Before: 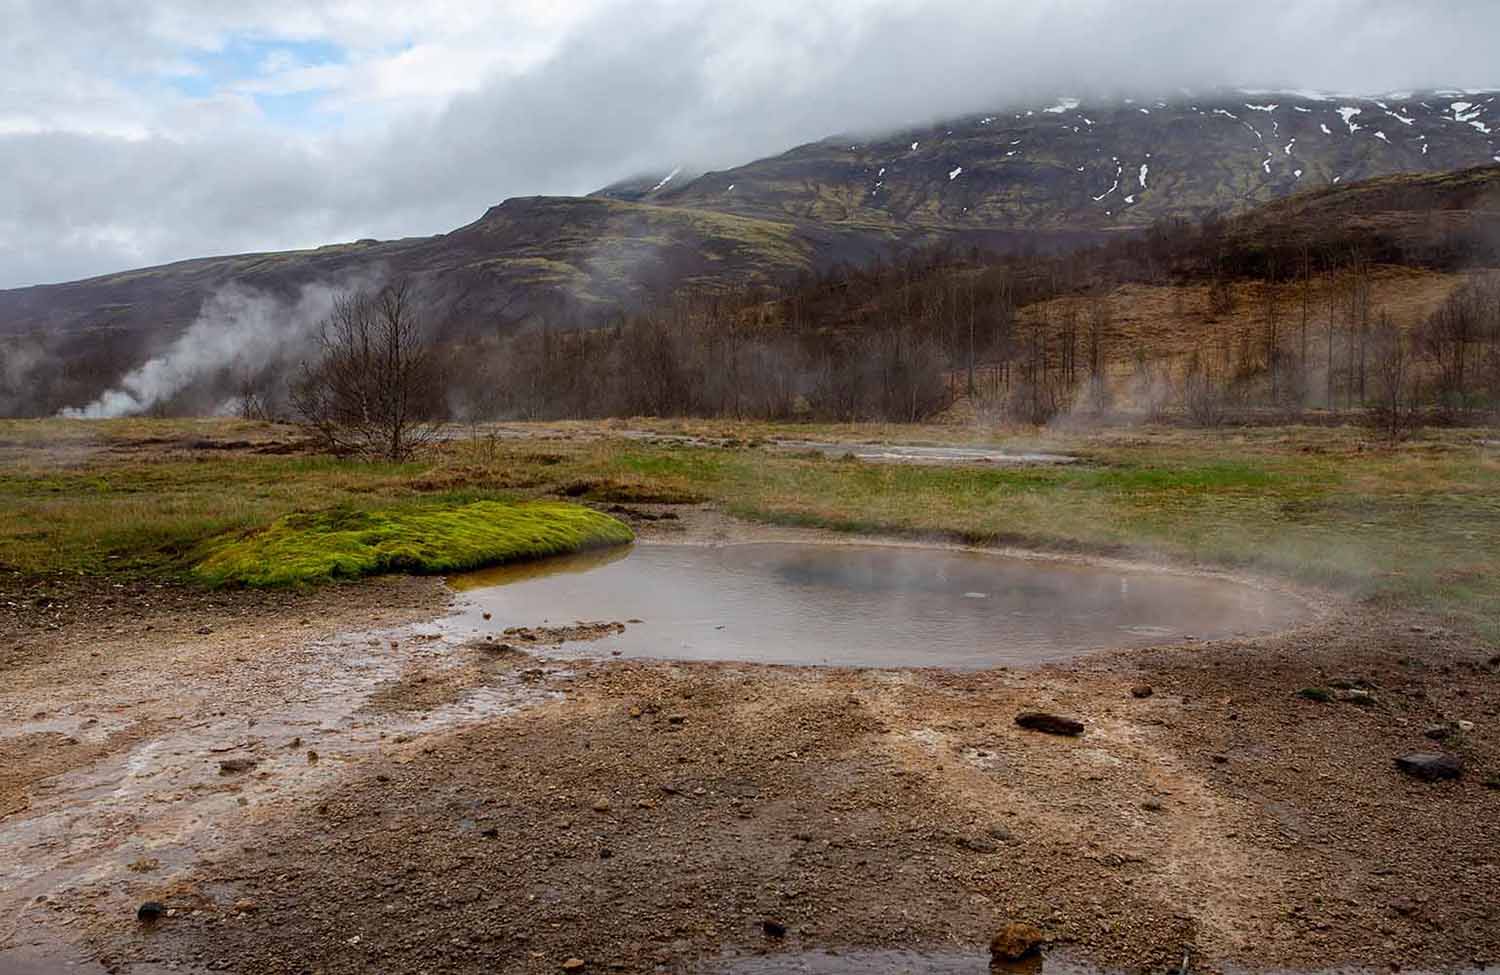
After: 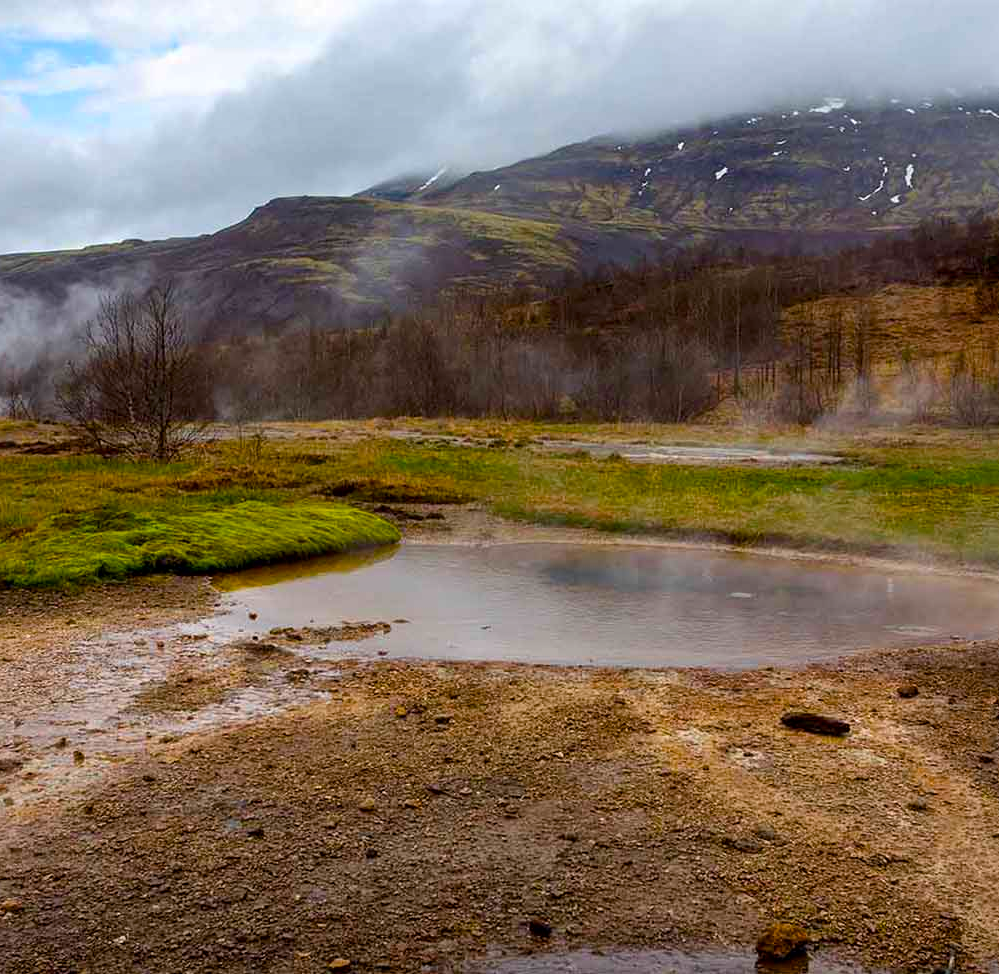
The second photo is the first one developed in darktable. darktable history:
crop and rotate: left 15.638%, right 17.744%
local contrast: mode bilateral grid, contrast 21, coarseness 49, detail 119%, midtone range 0.2
color balance rgb: linear chroma grading › global chroma 15.283%, perceptual saturation grading › global saturation 30.822%, global vibrance 15.527%
